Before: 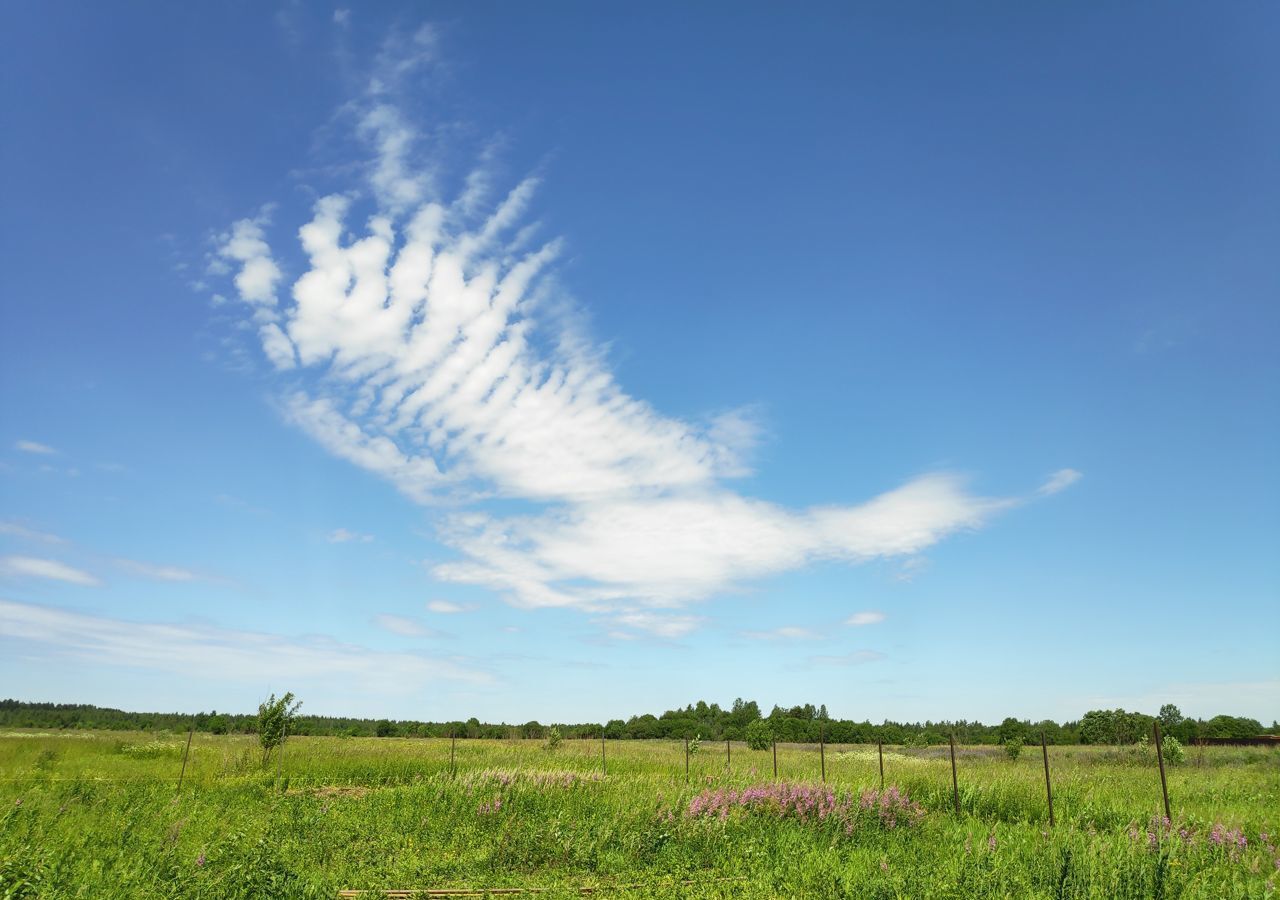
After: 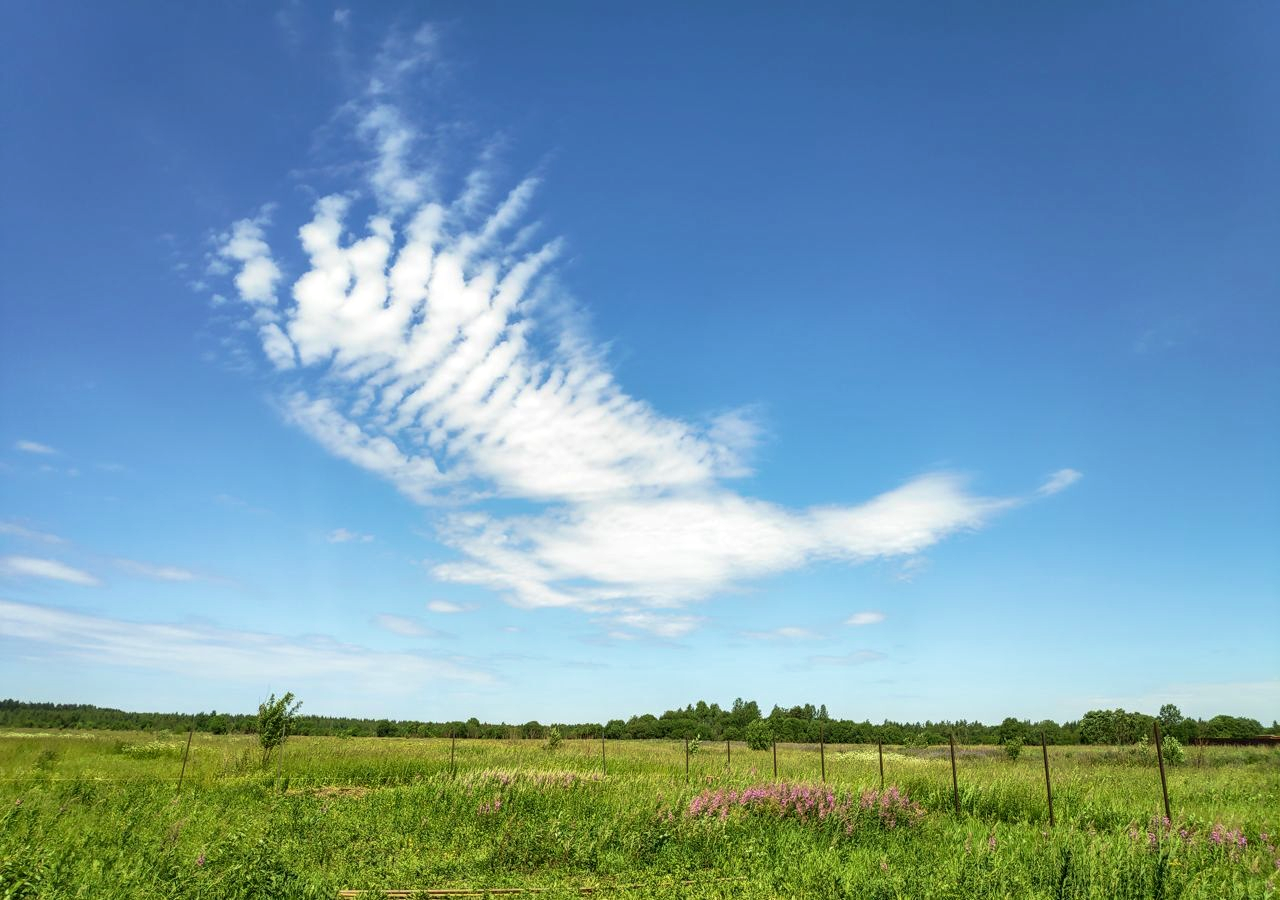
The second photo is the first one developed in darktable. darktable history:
local contrast: detail 130%
velvia: on, module defaults
